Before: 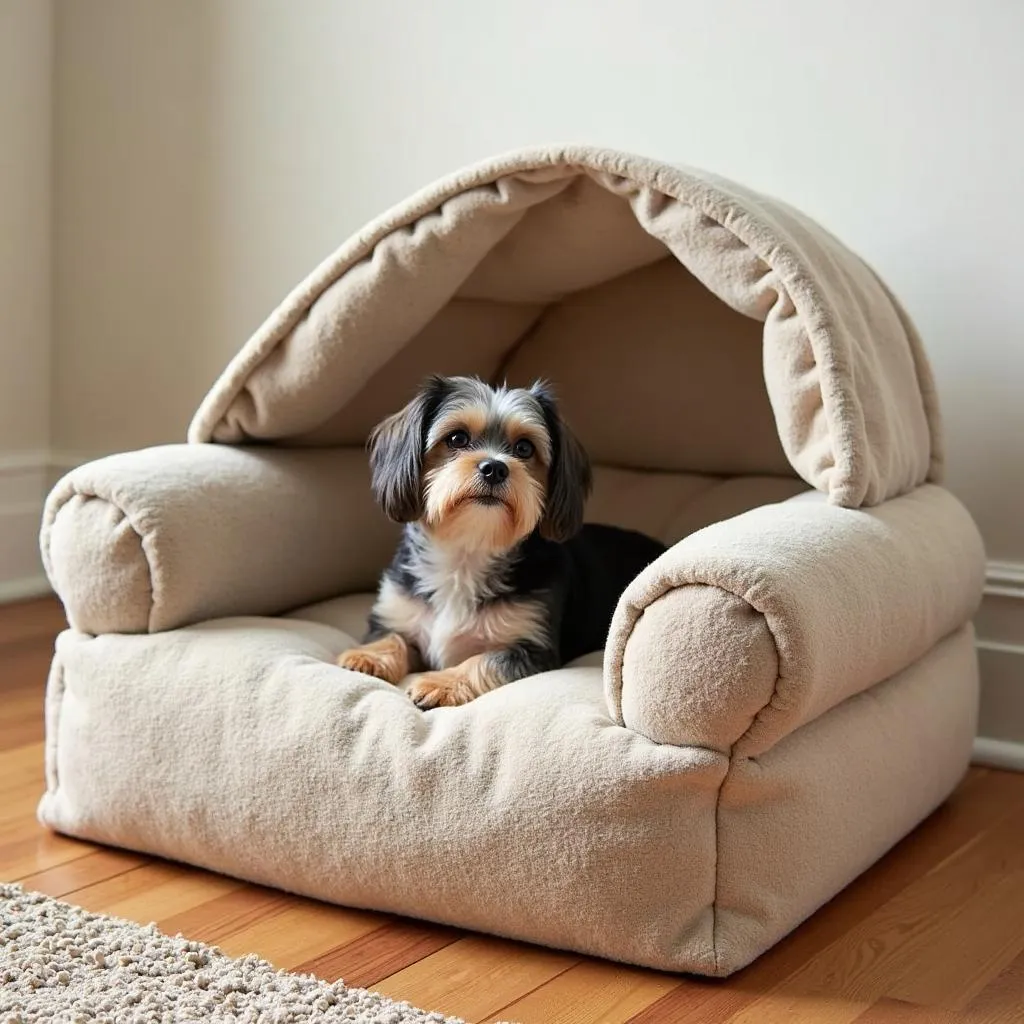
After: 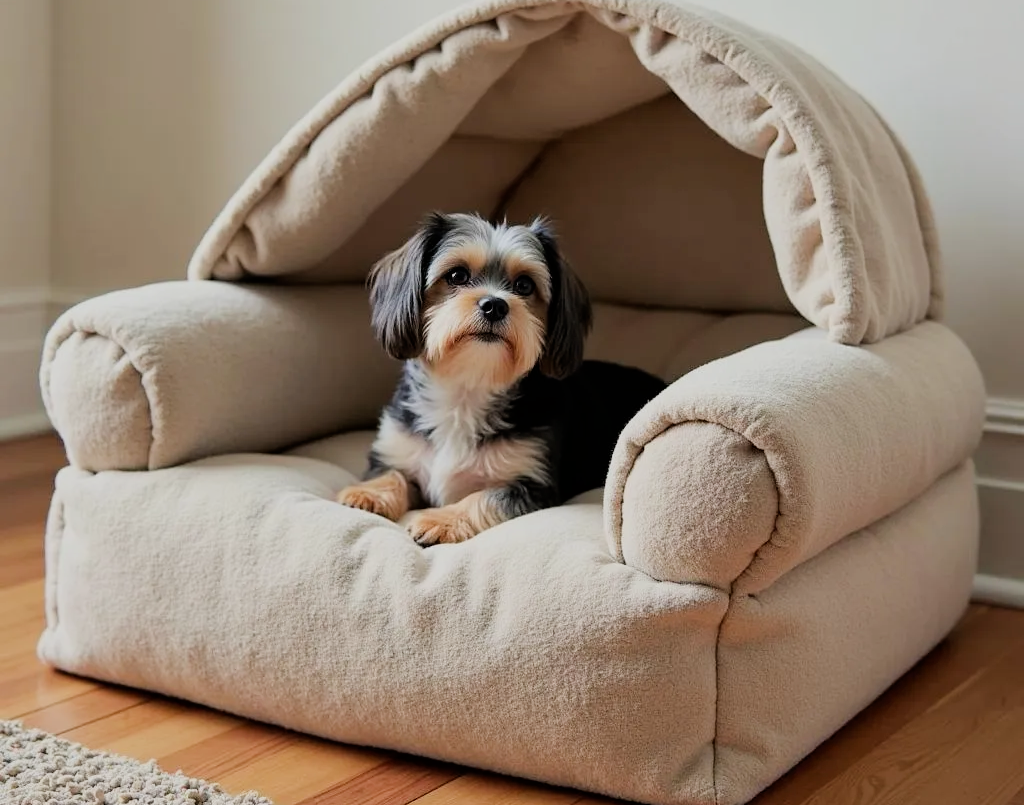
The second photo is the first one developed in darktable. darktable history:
crop and rotate: top 15.923%, bottom 5.39%
filmic rgb: black relative exposure -7.79 EV, white relative exposure 4.25 EV, hardness 3.88
